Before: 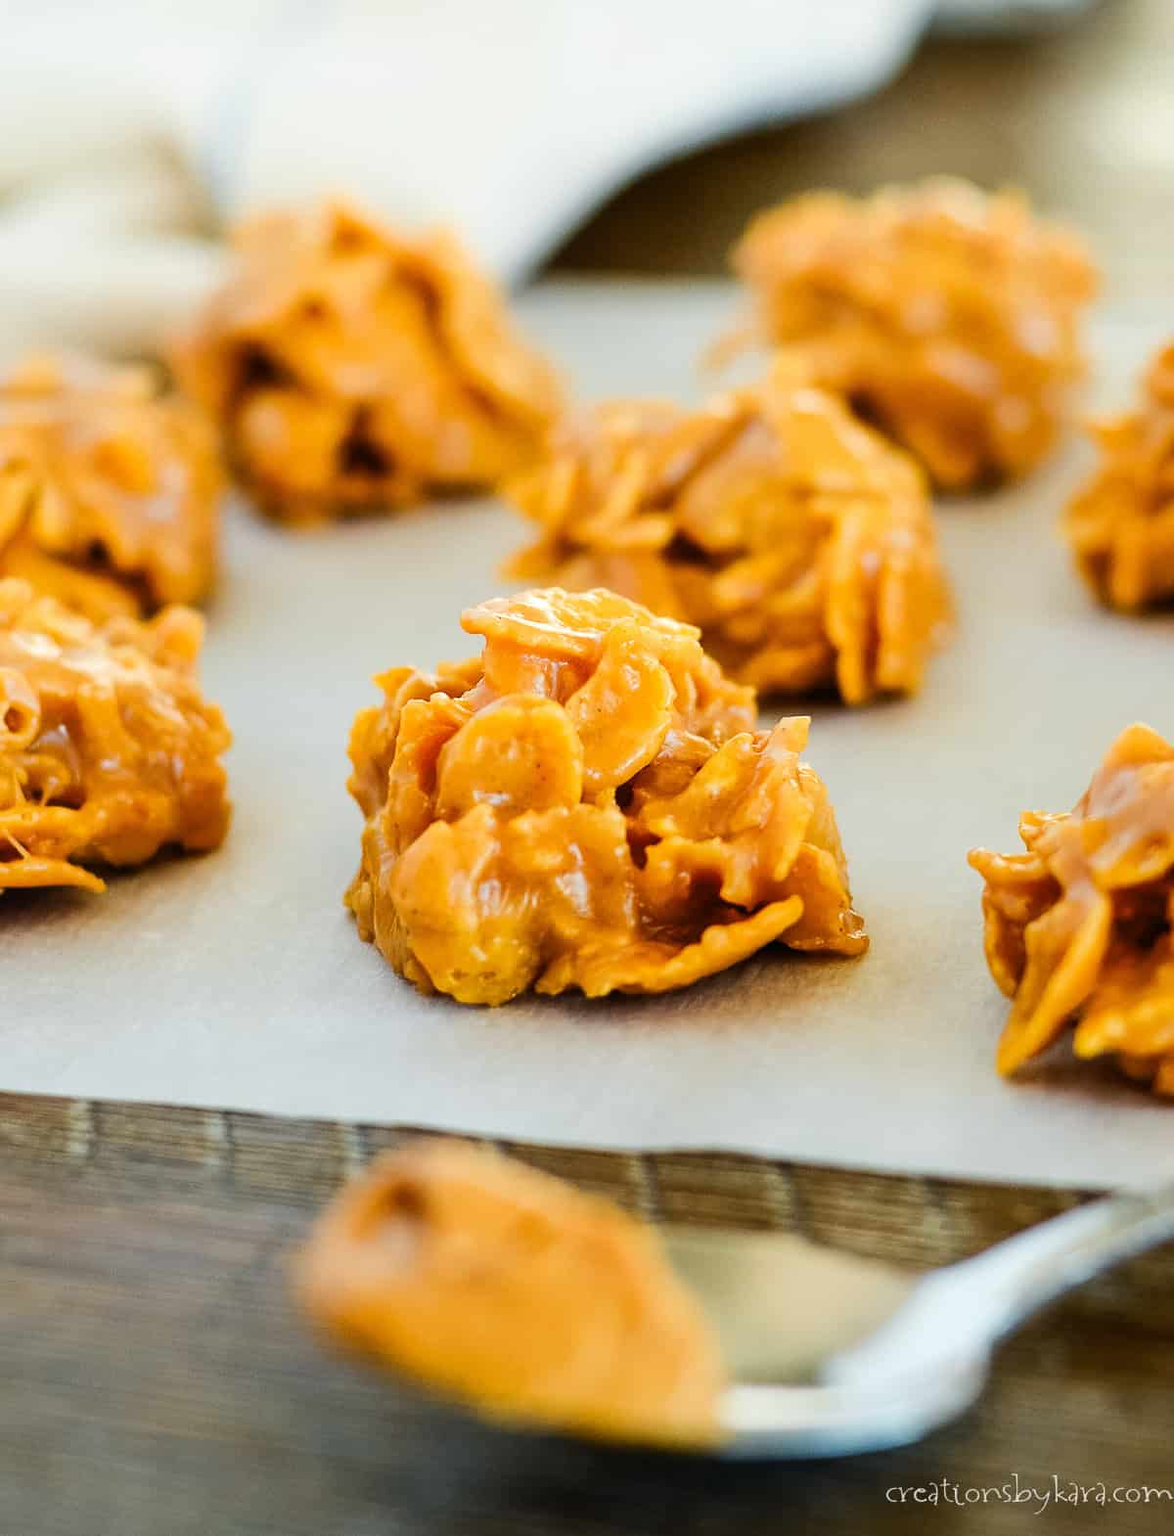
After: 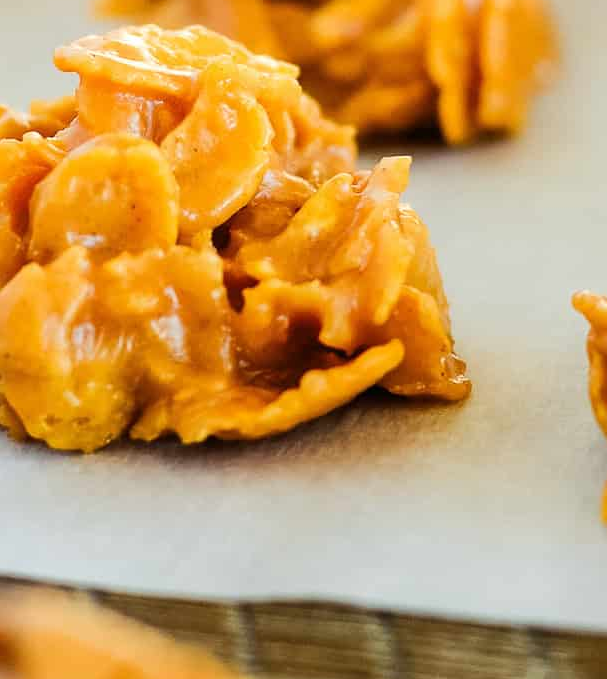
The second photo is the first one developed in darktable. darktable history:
crop: left 34.781%, top 36.696%, right 14.606%, bottom 20.037%
